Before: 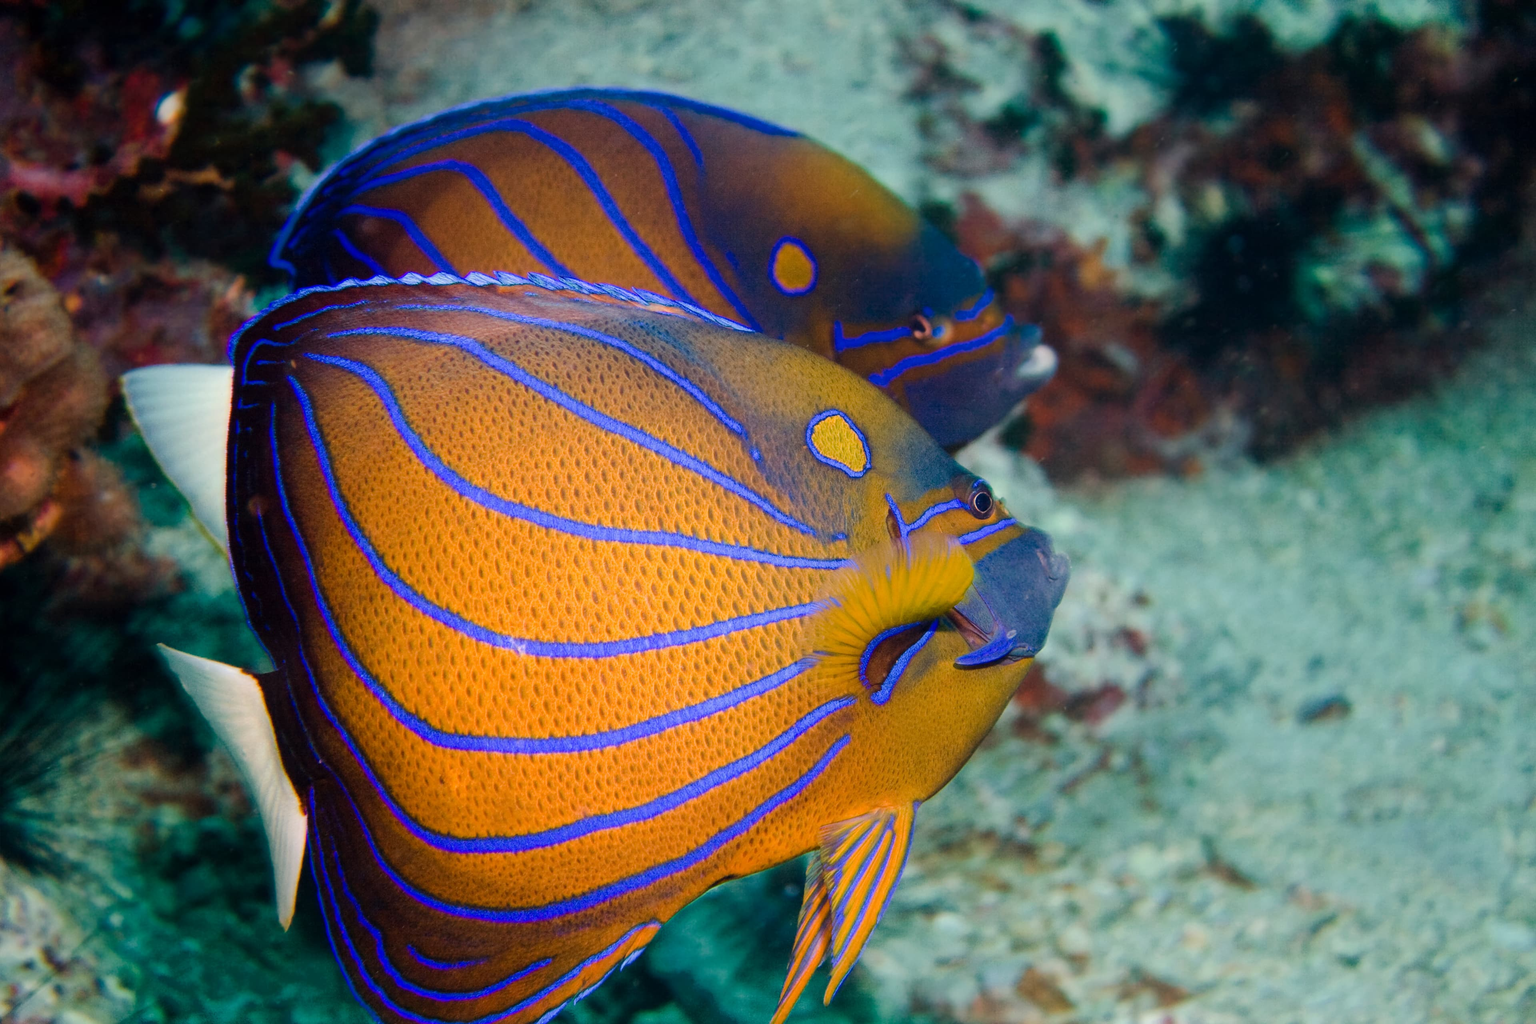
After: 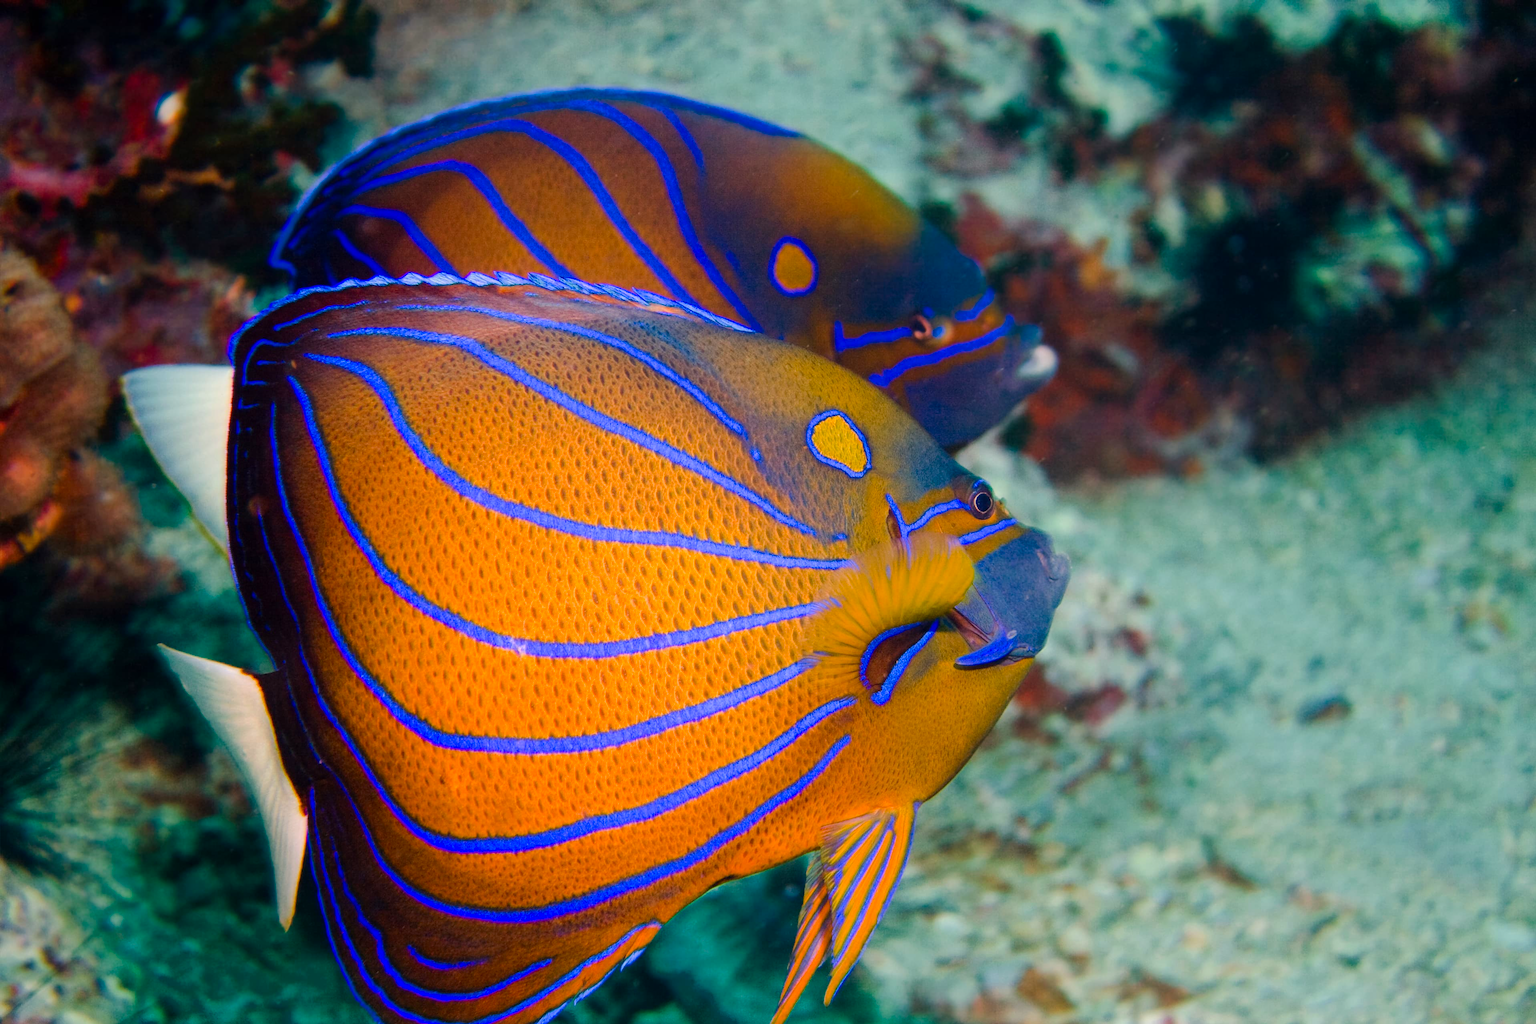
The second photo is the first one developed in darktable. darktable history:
color correction: highlights a* 3.49, highlights b* 2.03, saturation 1.23
